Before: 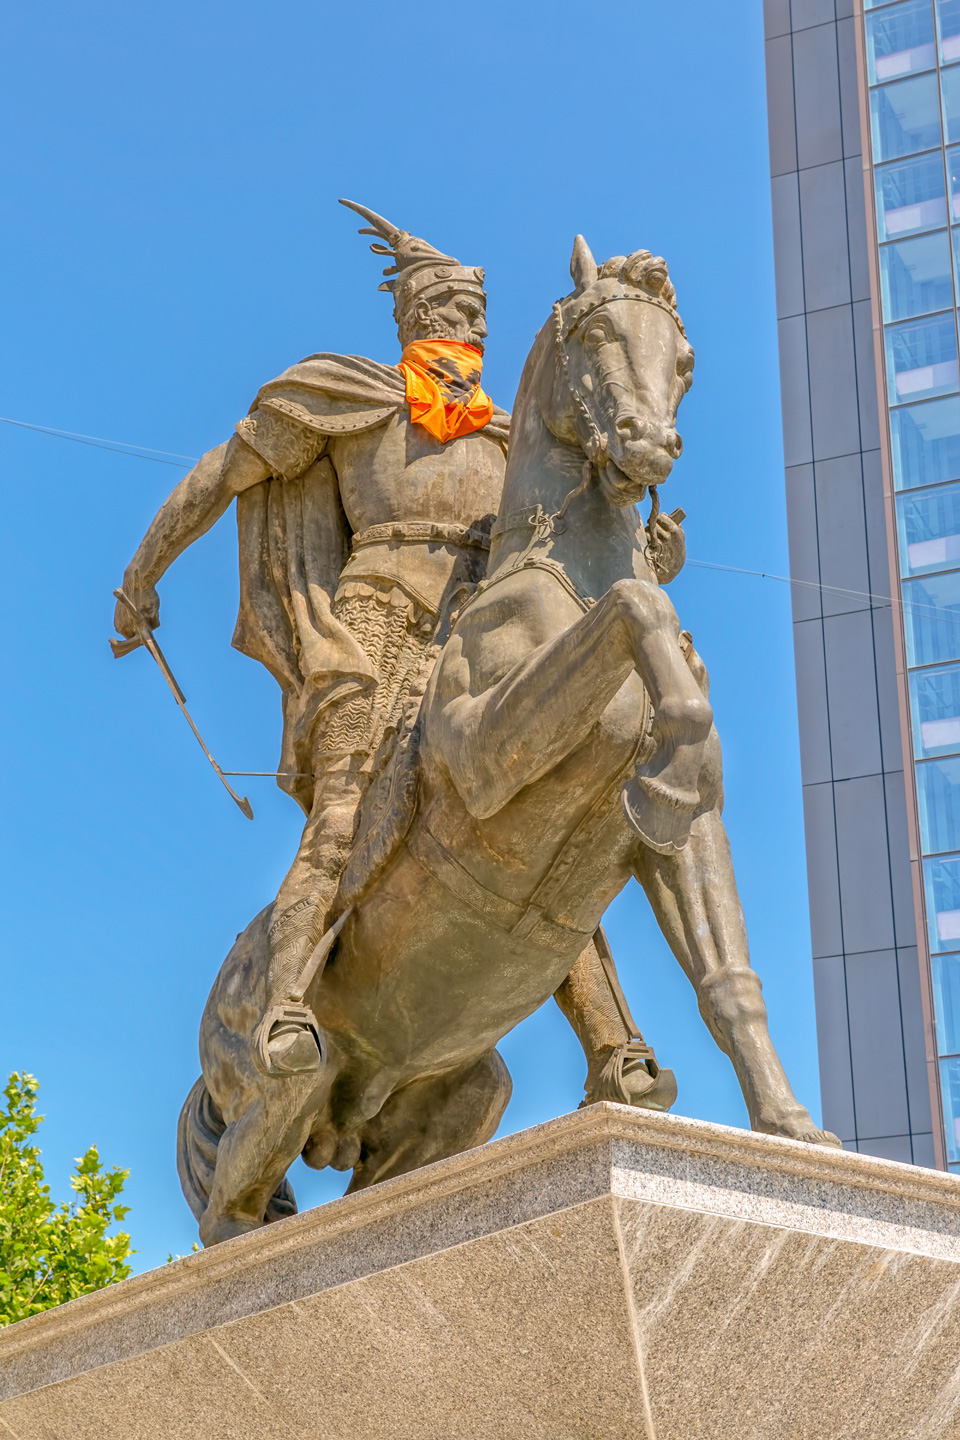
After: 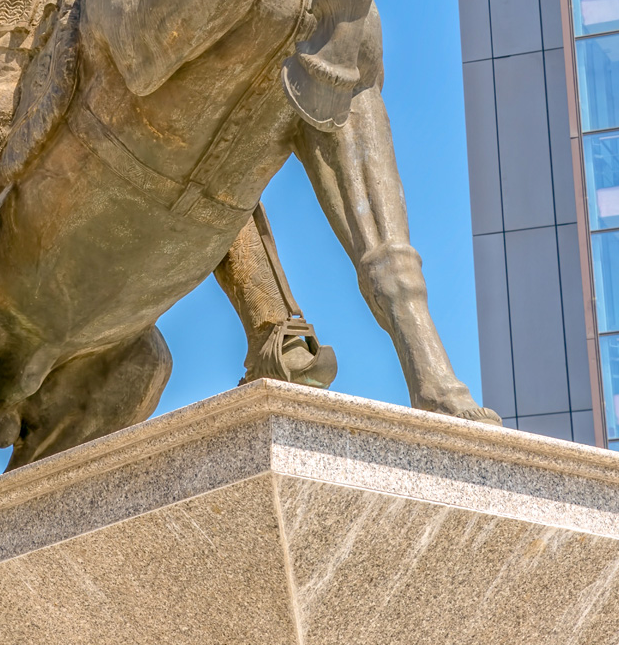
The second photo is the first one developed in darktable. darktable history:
tone equalizer: on, module defaults
crop and rotate: left 35.509%, top 50.238%, bottom 4.934%
